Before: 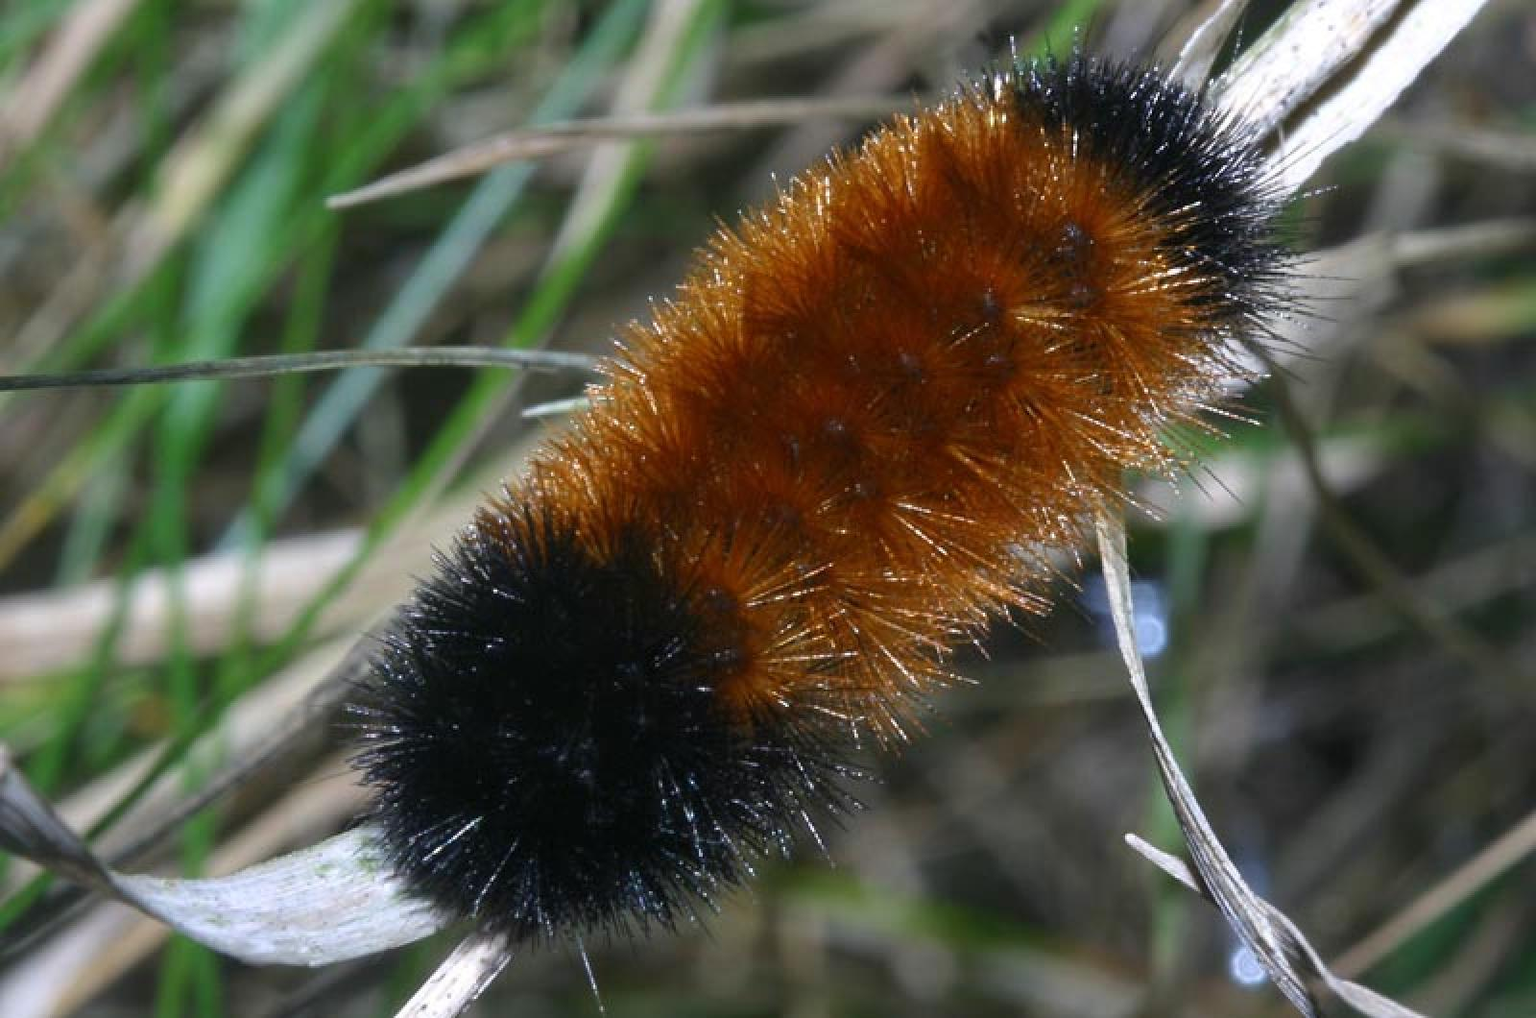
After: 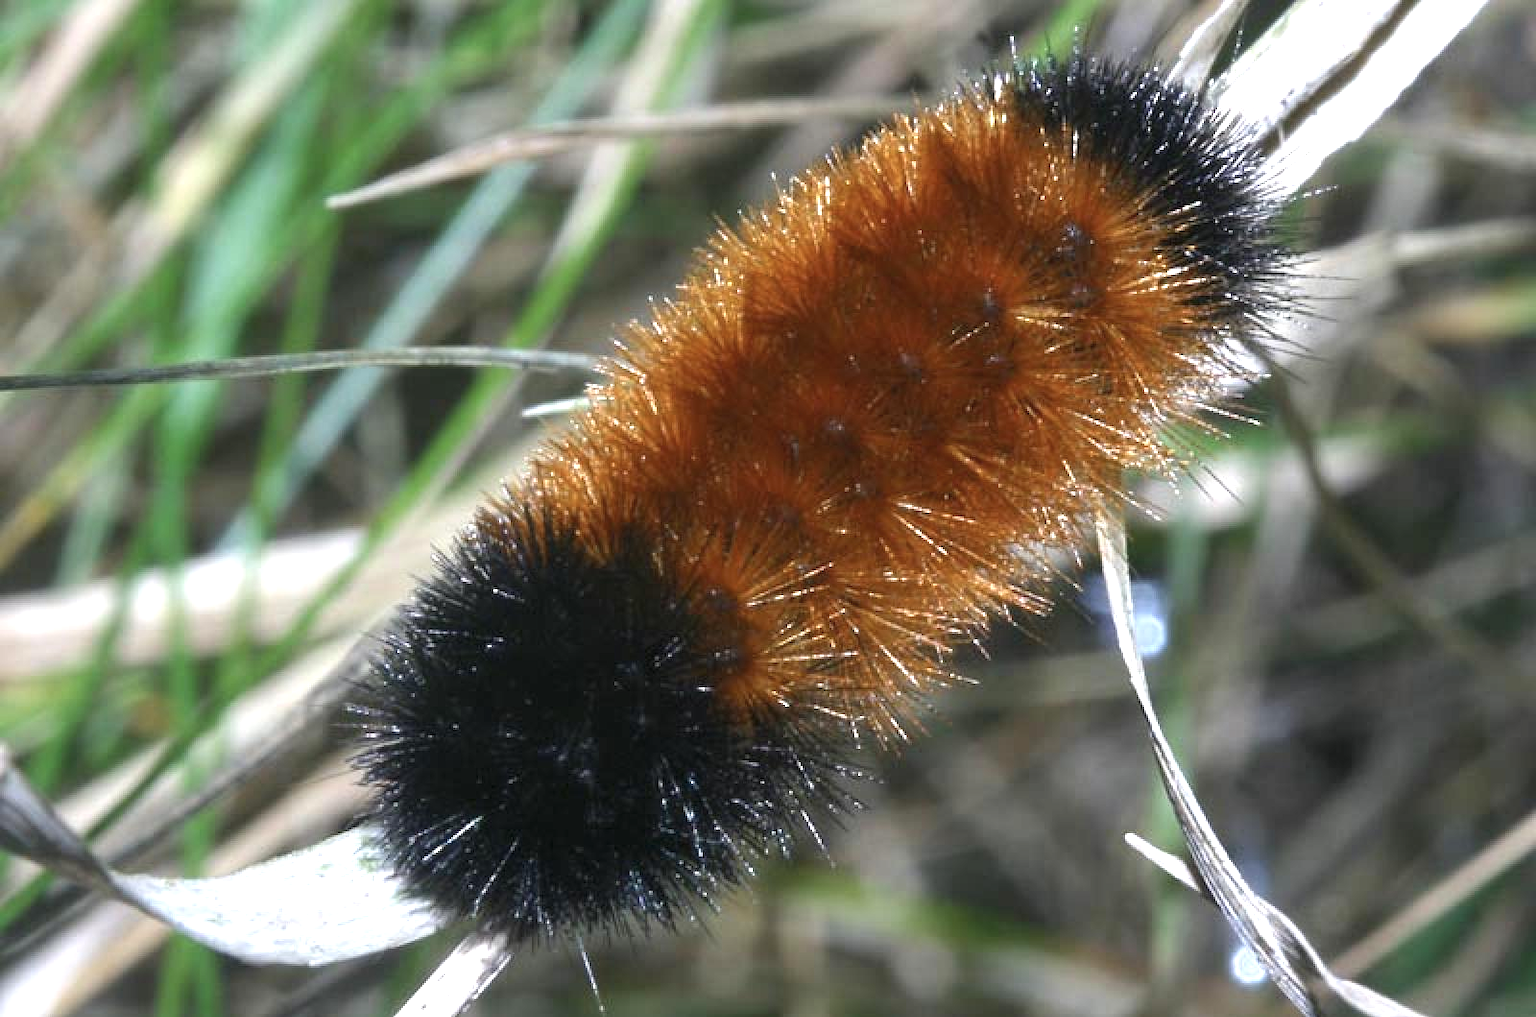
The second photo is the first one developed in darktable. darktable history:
exposure: black level correction 0, exposure 0.9 EV, compensate highlight preservation false
contrast brightness saturation: saturation -0.17
